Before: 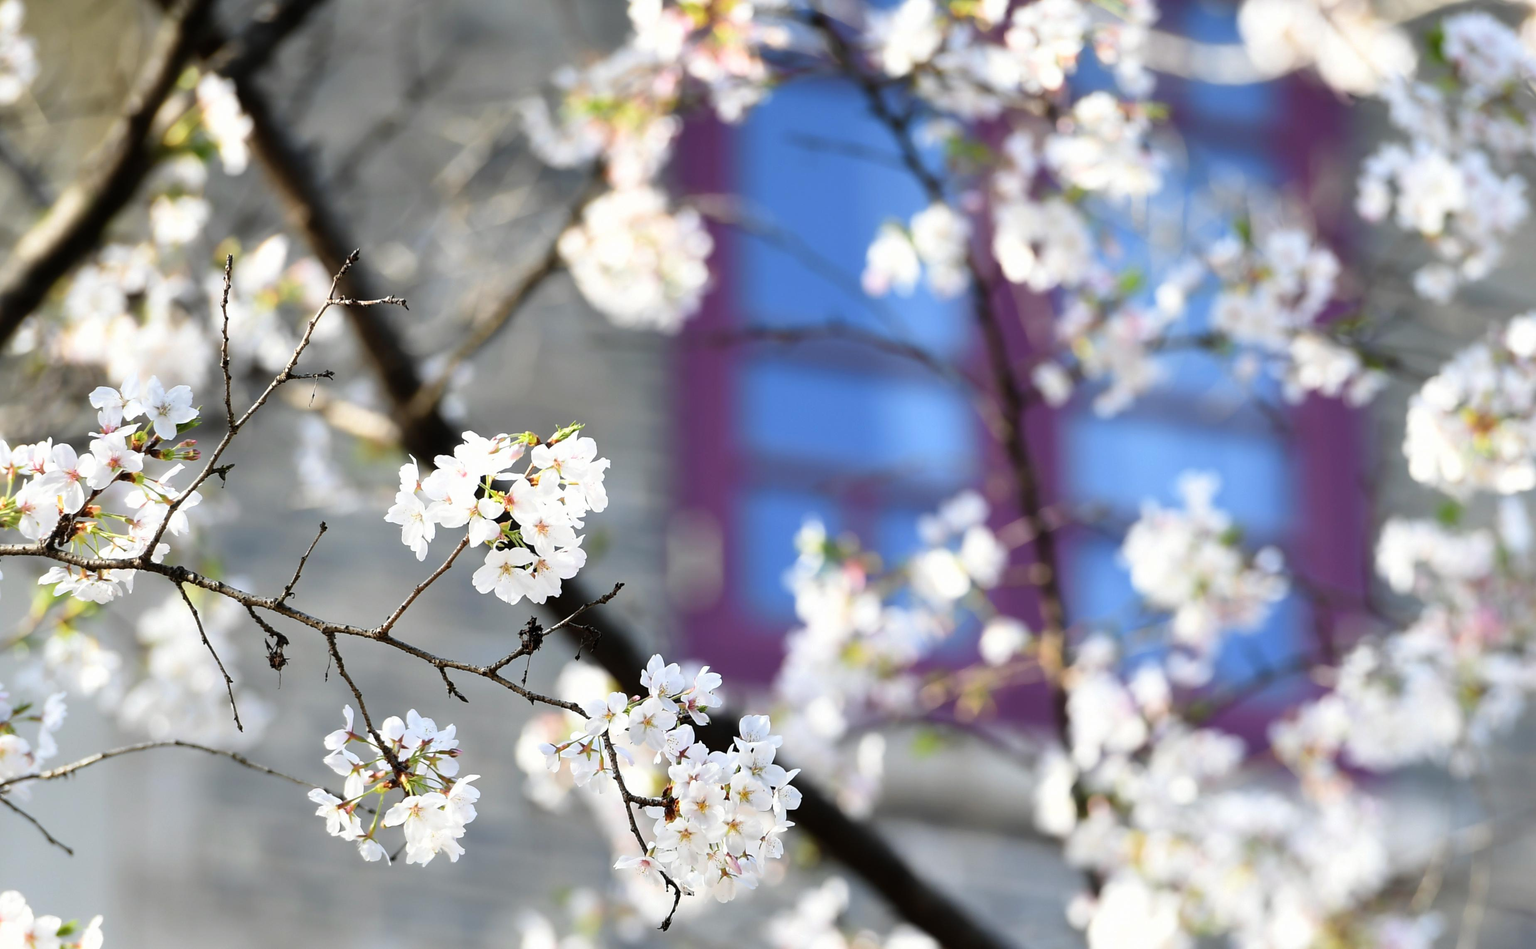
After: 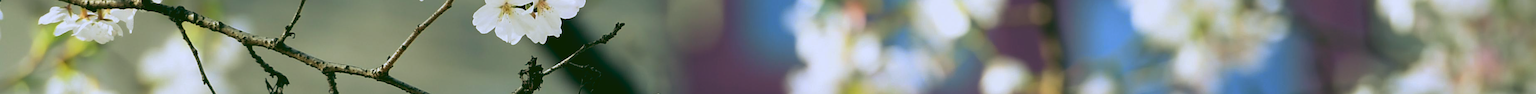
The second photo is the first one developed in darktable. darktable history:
crop and rotate: top 59.084%, bottom 30.916%
rgb curve: curves: ch0 [(0.123, 0.061) (0.995, 0.887)]; ch1 [(0.06, 0.116) (1, 0.906)]; ch2 [(0, 0) (0.824, 0.69) (1, 1)], mode RGB, independent channels, compensate middle gray true
